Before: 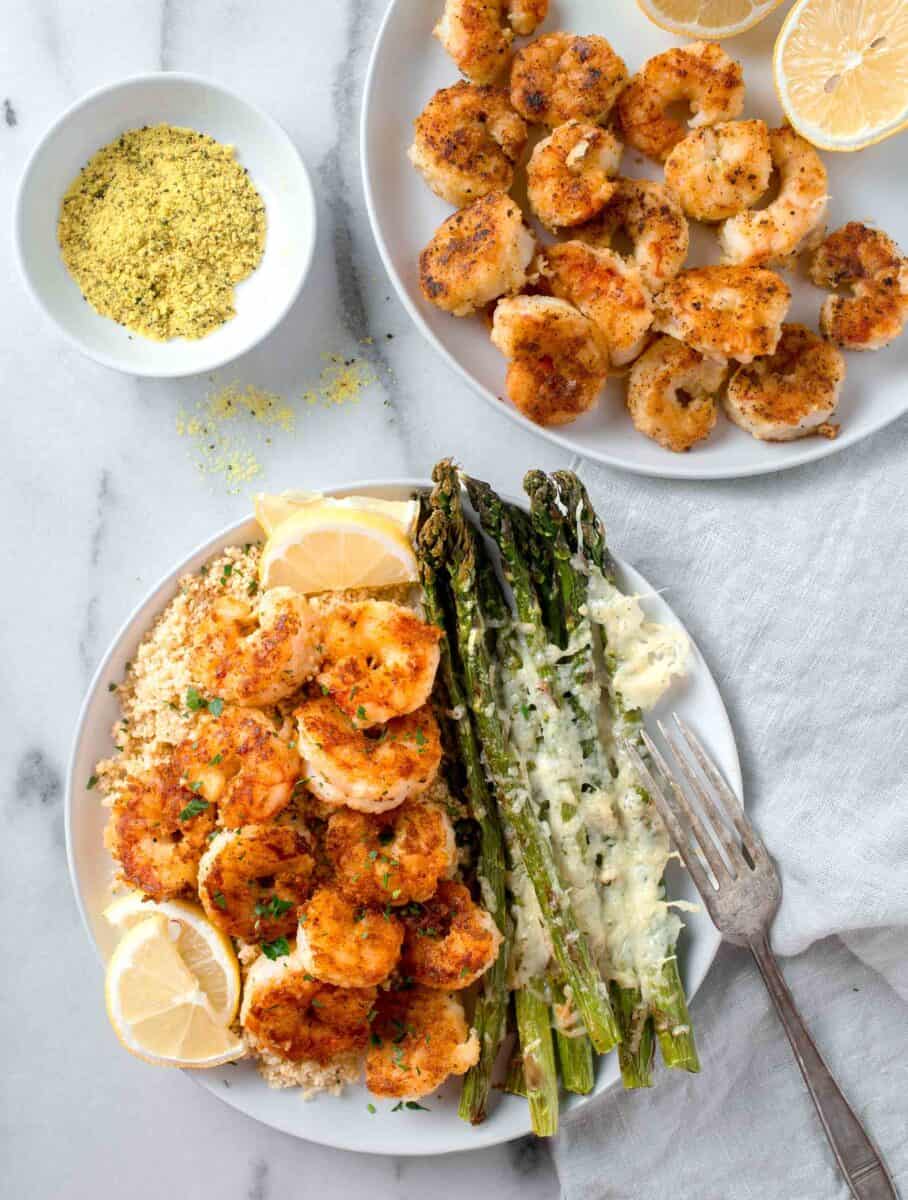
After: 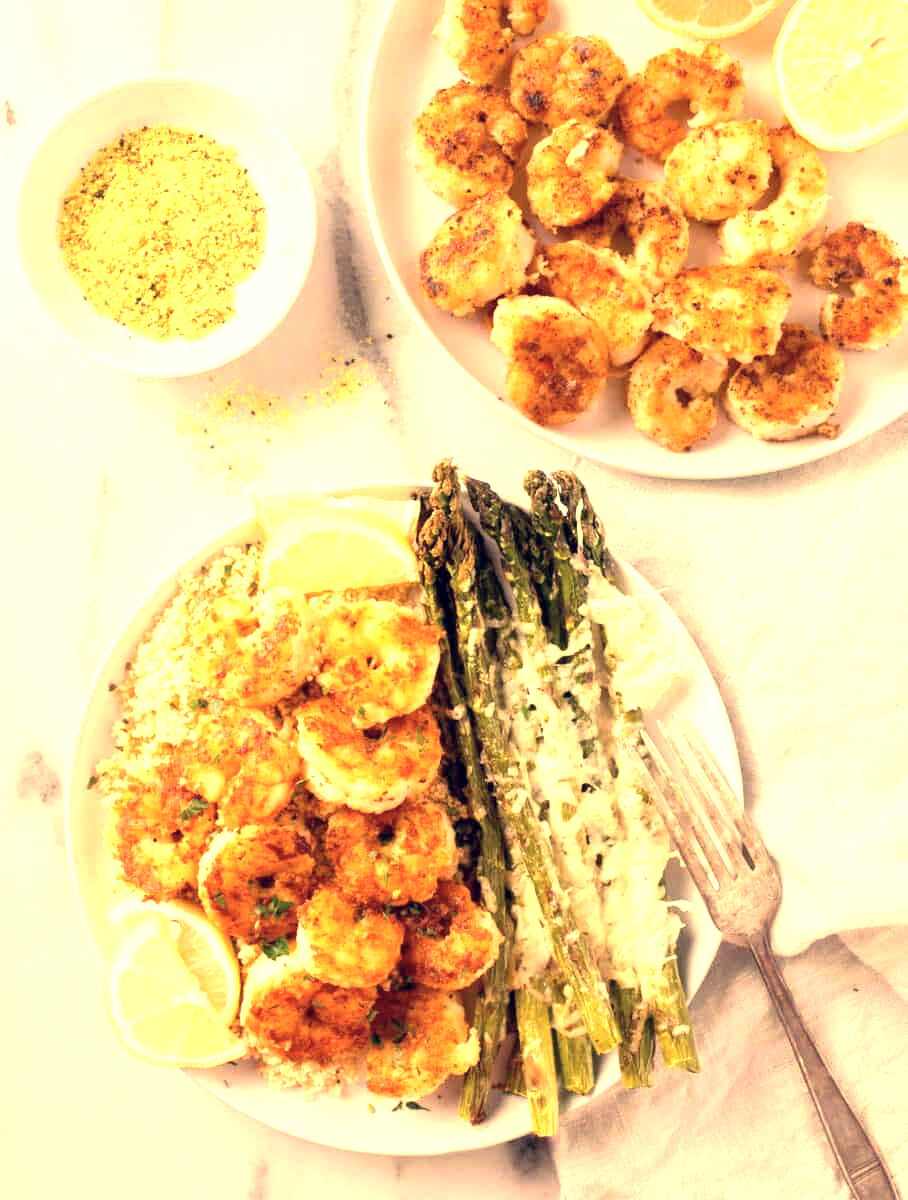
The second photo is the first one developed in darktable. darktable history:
white balance: red 1.138, green 0.996, blue 0.812
exposure: black level correction 0.001, exposure 1.129 EV, compensate exposure bias true, compensate highlight preservation false
color correction: highlights a* 19.59, highlights b* 27.49, shadows a* 3.46, shadows b* -17.28, saturation 0.73
